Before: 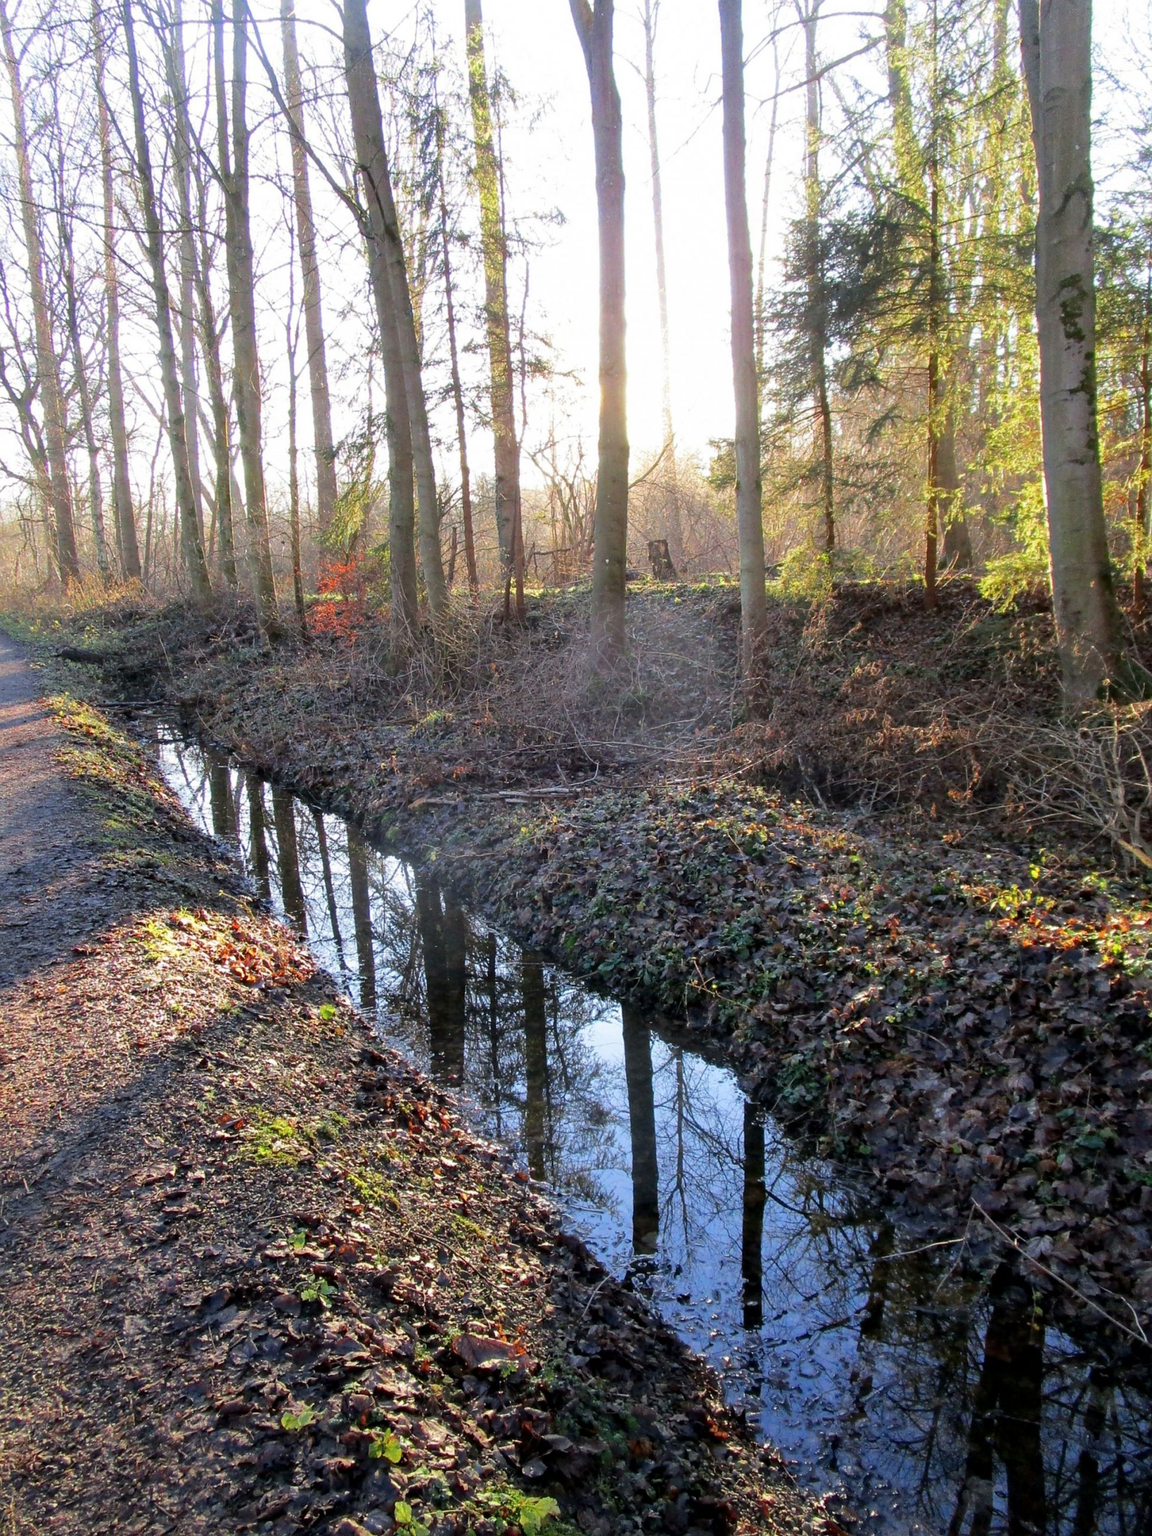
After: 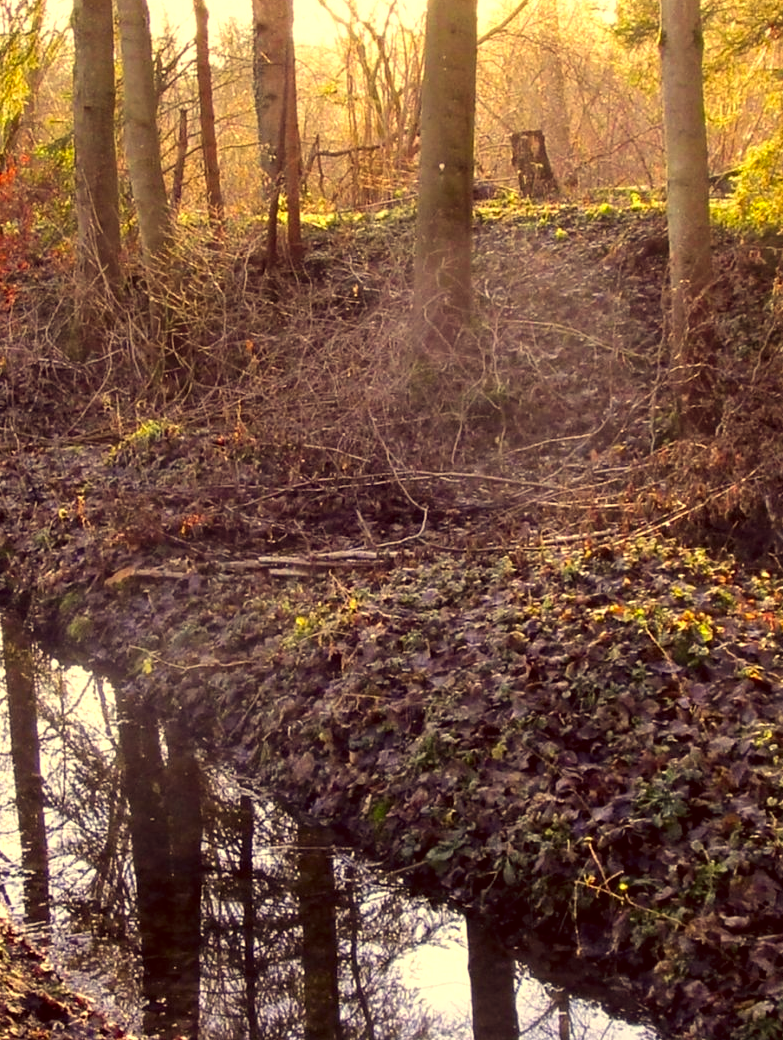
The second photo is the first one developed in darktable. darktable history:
crop: left 30.056%, top 30.118%, right 29.749%, bottom 29.859%
tone equalizer: -8 EV -0.449 EV, -7 EV -0.357 EV, -6 EV -0.344 EV, -5 EV -0.231 EV, -3 EV 0.22 EV, -2 EV 0.343 EV, -1 EV 0.412 EV, +0 EV 0.438 EV, edges refinement/feathering 500, mask exposure compensation -1.57 EV, preserve details no
color correction: highlights a* 9.67, highlights b* 39.11, shadows a* 14.72, shadows b* 3.53
